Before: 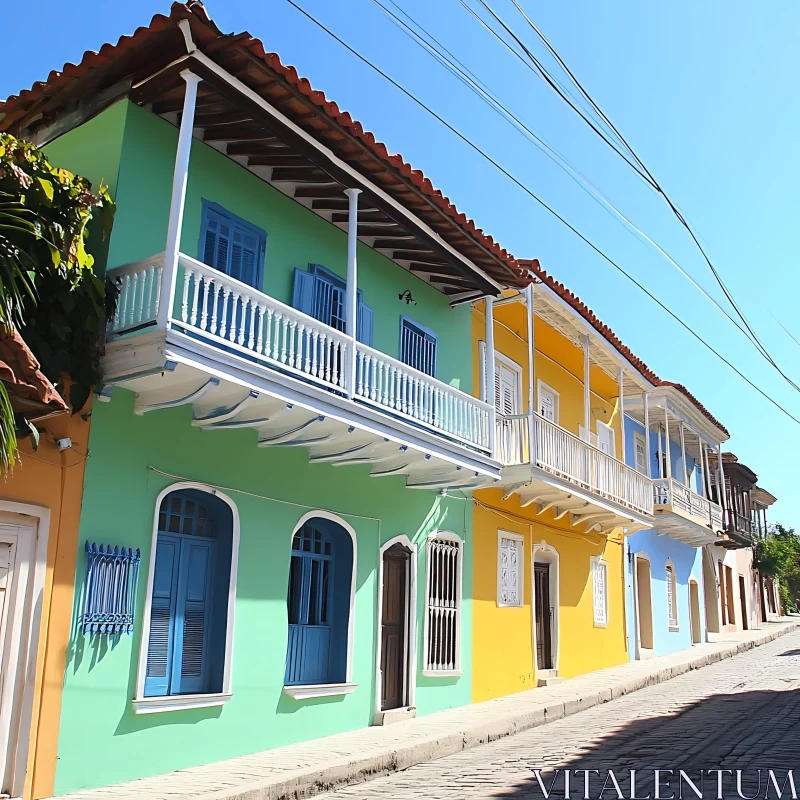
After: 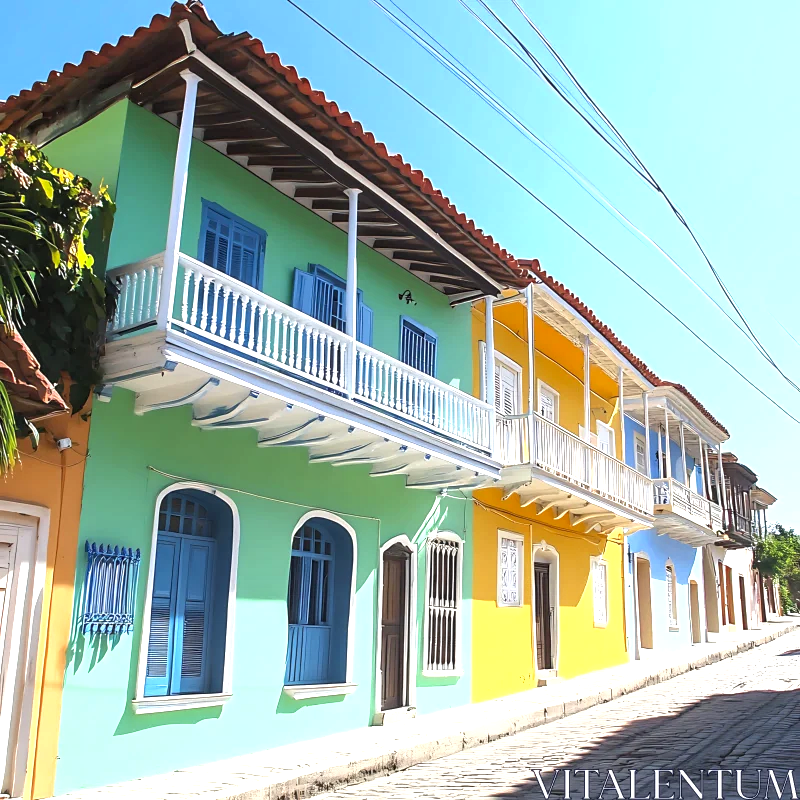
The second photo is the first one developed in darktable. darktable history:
exposure: black level correction 0, exposure 0.702 EV, compensate exposure bias true, compensate highlight preservation false
local contrast: on, module defaults
shadows and highlights: shadows 25.05, highlights -23.26
